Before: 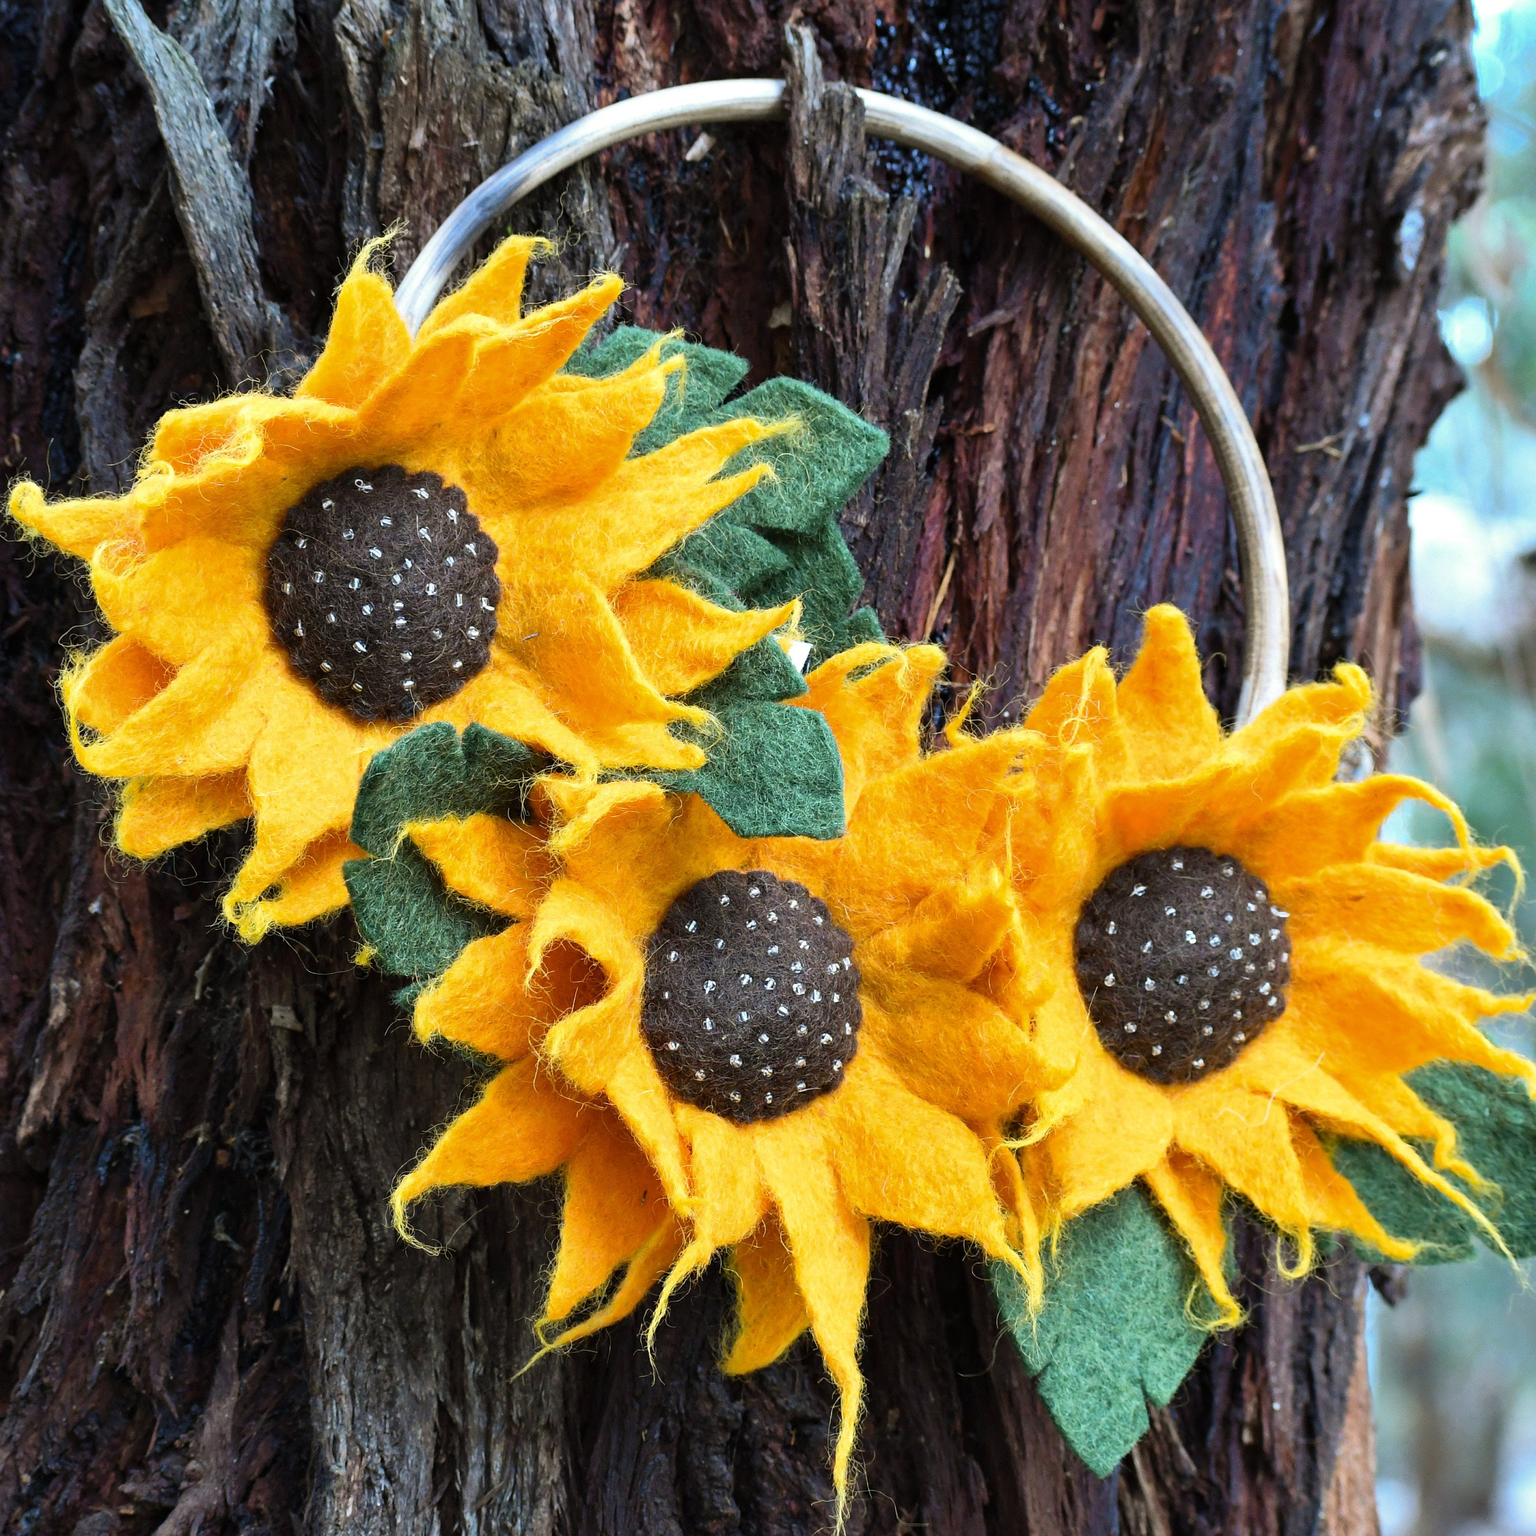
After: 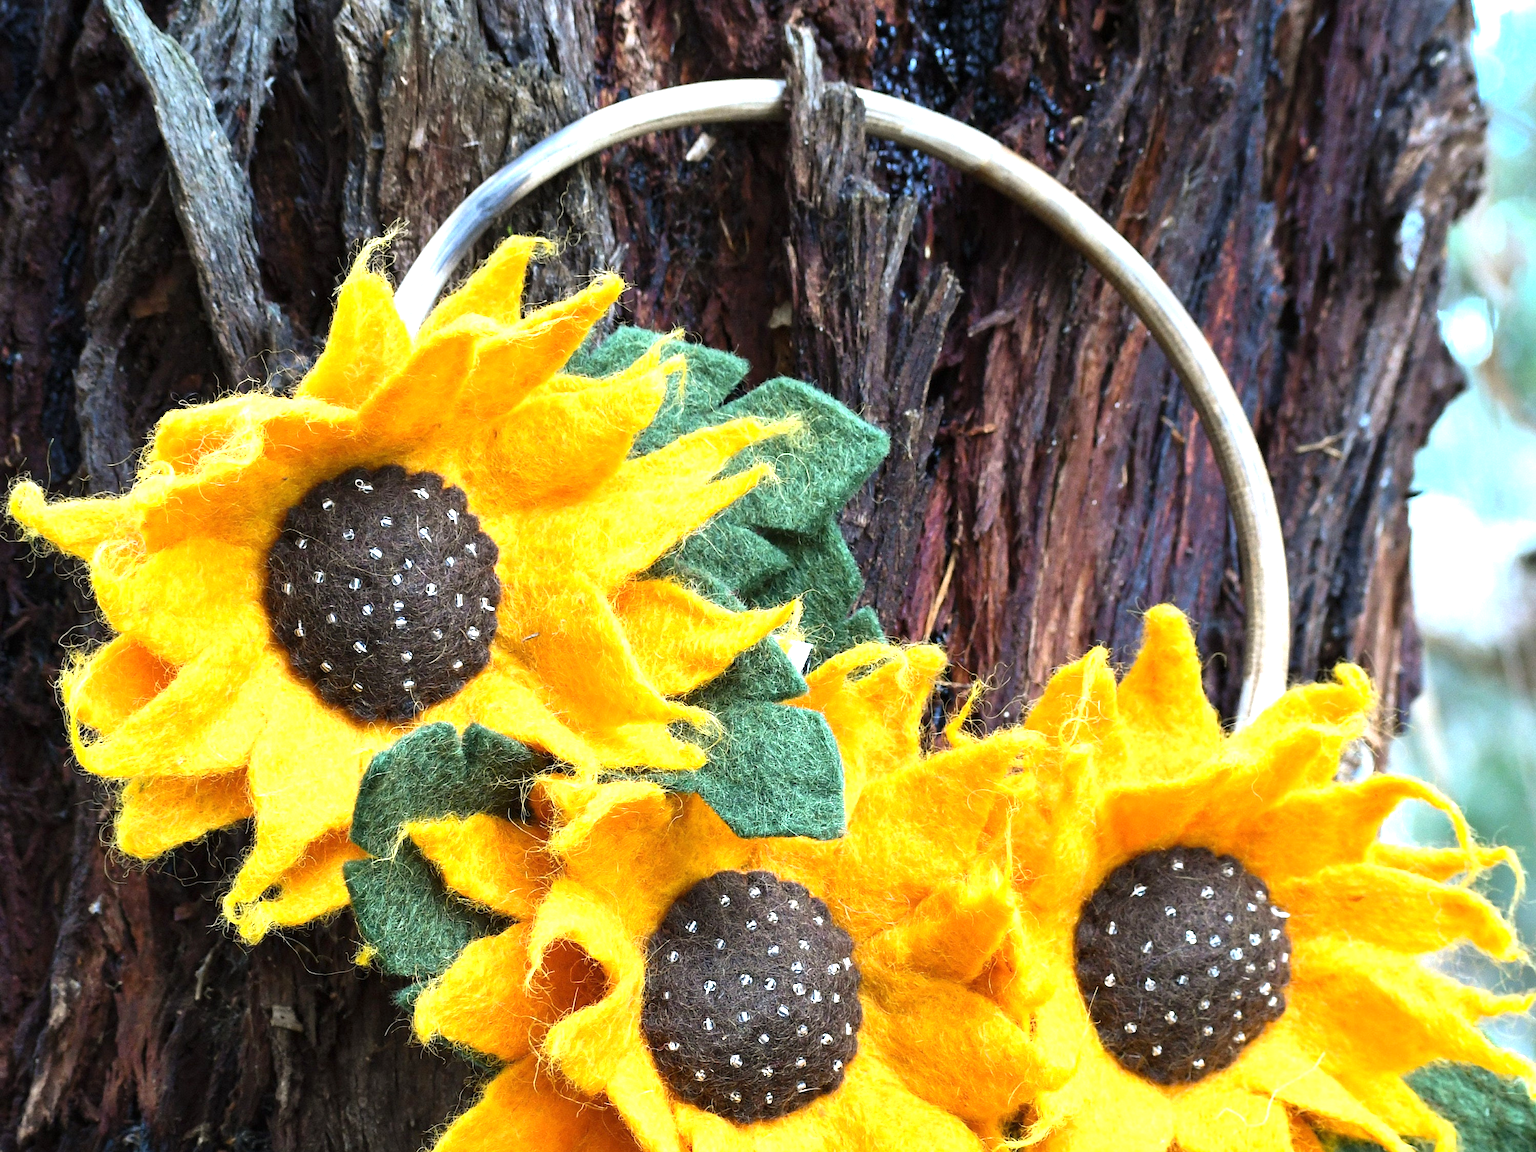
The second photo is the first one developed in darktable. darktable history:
crop: bottom 24.98%
tone equalizer: -8 EV -0.737 EV, -7 EV -0.726 EV, -6 EV -0.575 EV, -5 EV -0.385 EV, -3 EV 0.367 EV, -2 EV 0.6 EV, -1 EV 0.685 EV, +0 EV 0.769 EV, smoothing diameter 24.98%, edges refinement/feathering 5.96, preserve details guided filter
